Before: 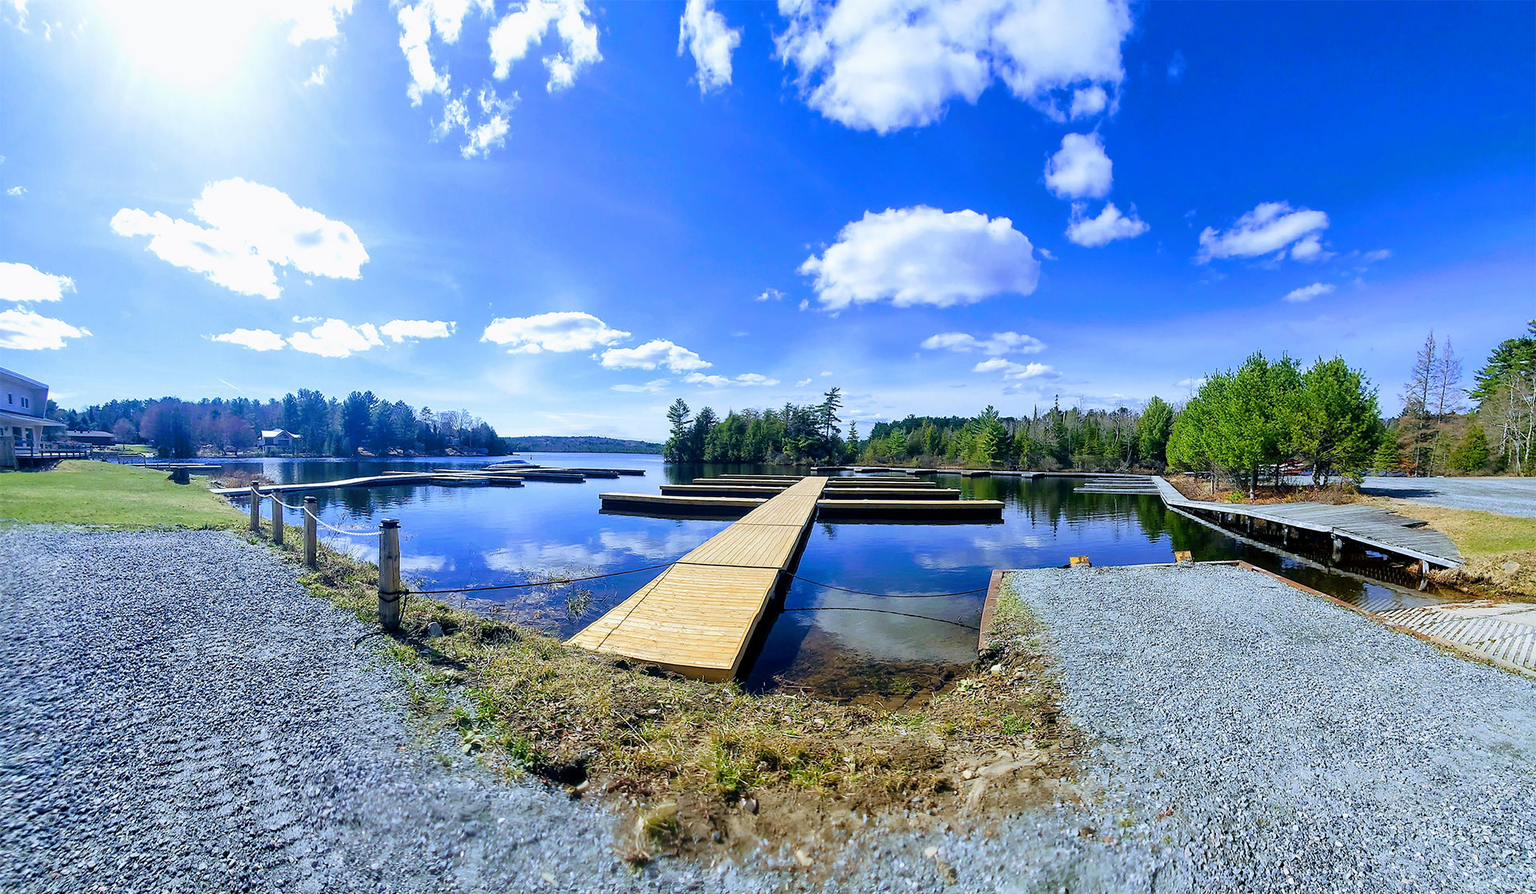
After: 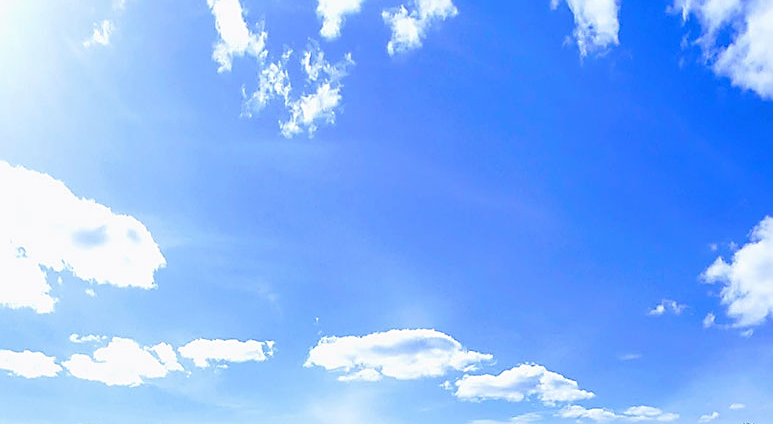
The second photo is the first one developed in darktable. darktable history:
sharpen: on, module defaults
crop: left 15.436%, top 5.462%, right 44.268%, bottom 56.591%
